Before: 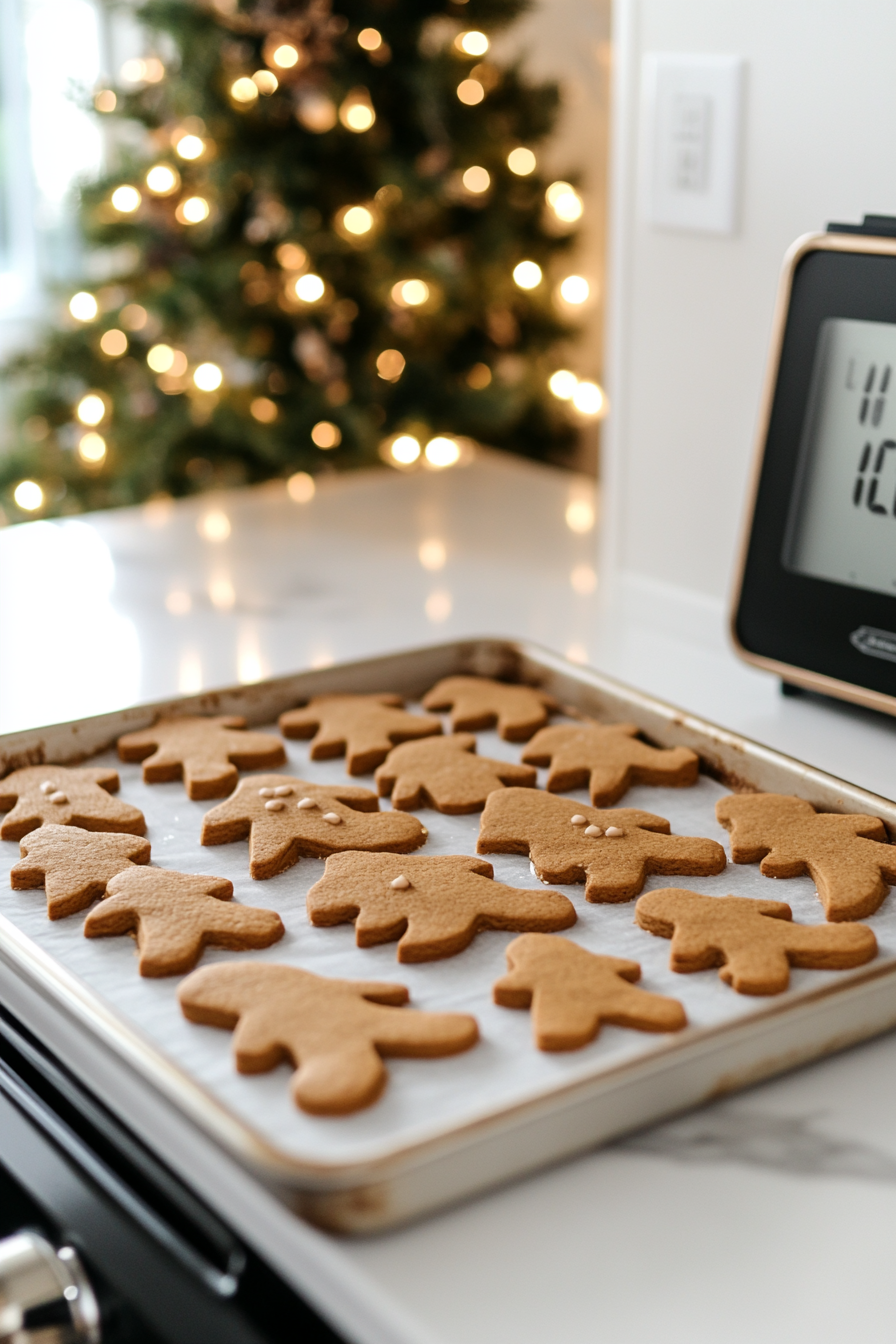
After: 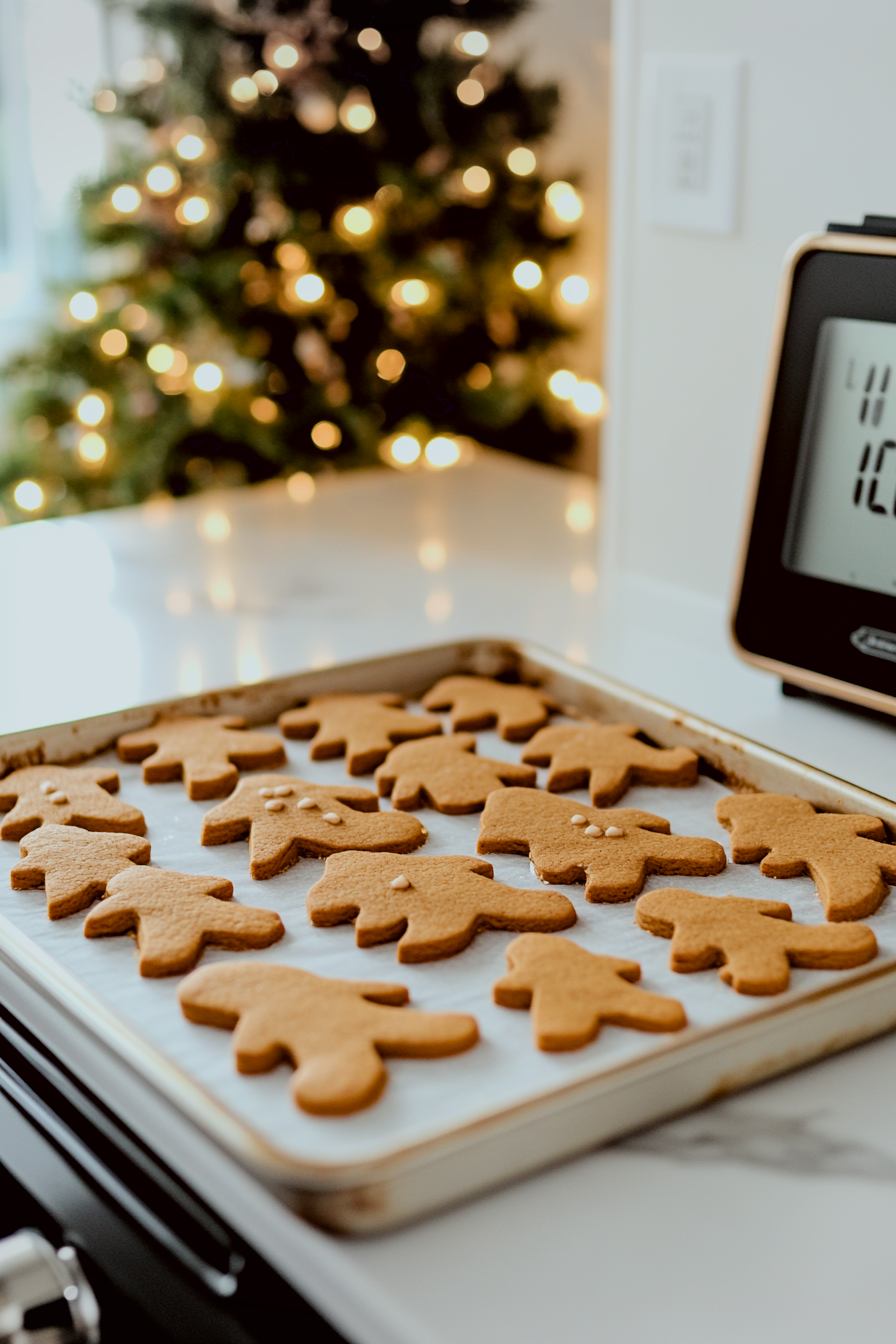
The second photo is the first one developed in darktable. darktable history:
haze removal: compatibility mode true, adaptive false
exposure: black level correction 0.005, exposure 0.286 EV, compensate exposure bias true, compensate highlight preservation false
color correction: highlights a* -5.07, highlights b* -3.5, shadows a* 4.15, shadows b* 4.23
vignetting: fall-off start 99.96%, brightness -0.151, width/height ratio 1.325, unbound false
filmic rgb: black relative exposure -7.65 EV, white relative exposure 4.56 EV, threshold 5.99 EV, hardness 3.61, color science v6 (2022), enable highlight reconstruction true
